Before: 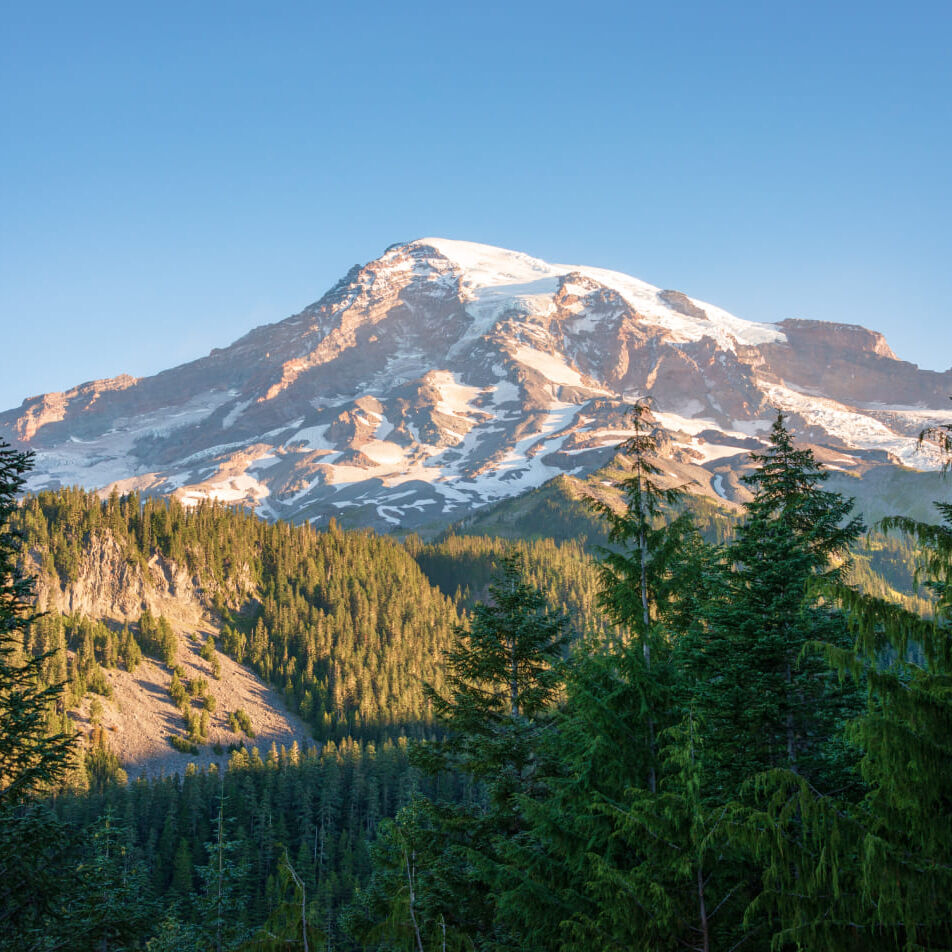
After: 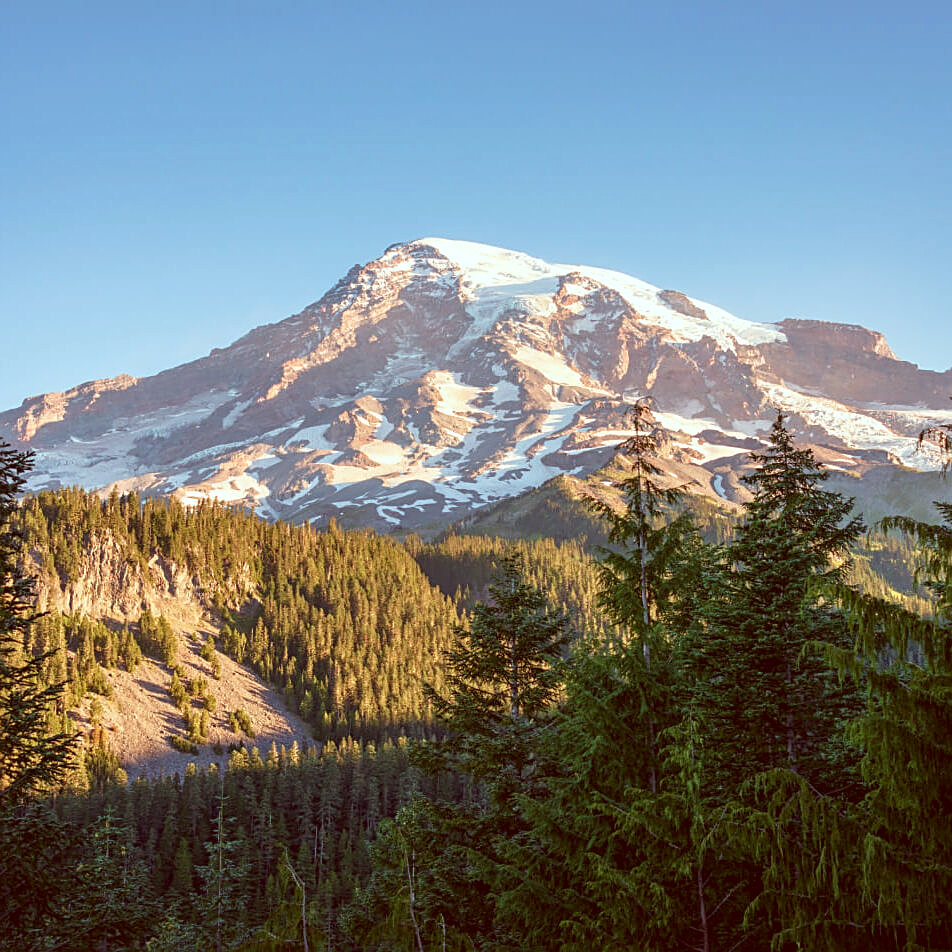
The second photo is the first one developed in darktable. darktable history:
sharpen: on, module defaults
exposure: exposure 0.078 EV, compensate highlight preservation false
tone equalizer: on, module defaults
color correction: highlights a* -7.23, highlights b* -0.161, shadows a* 20.08, shadows b* 11.73
